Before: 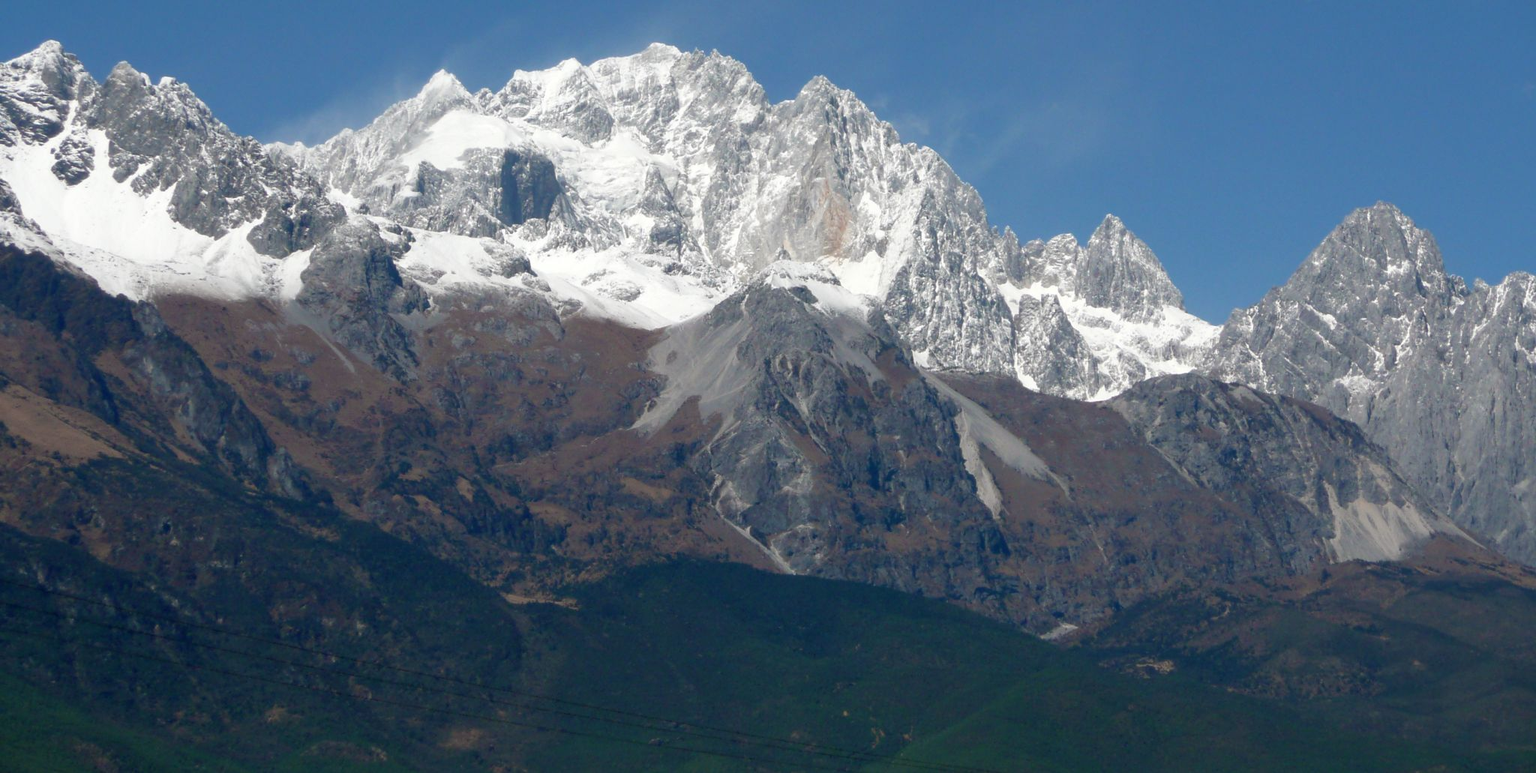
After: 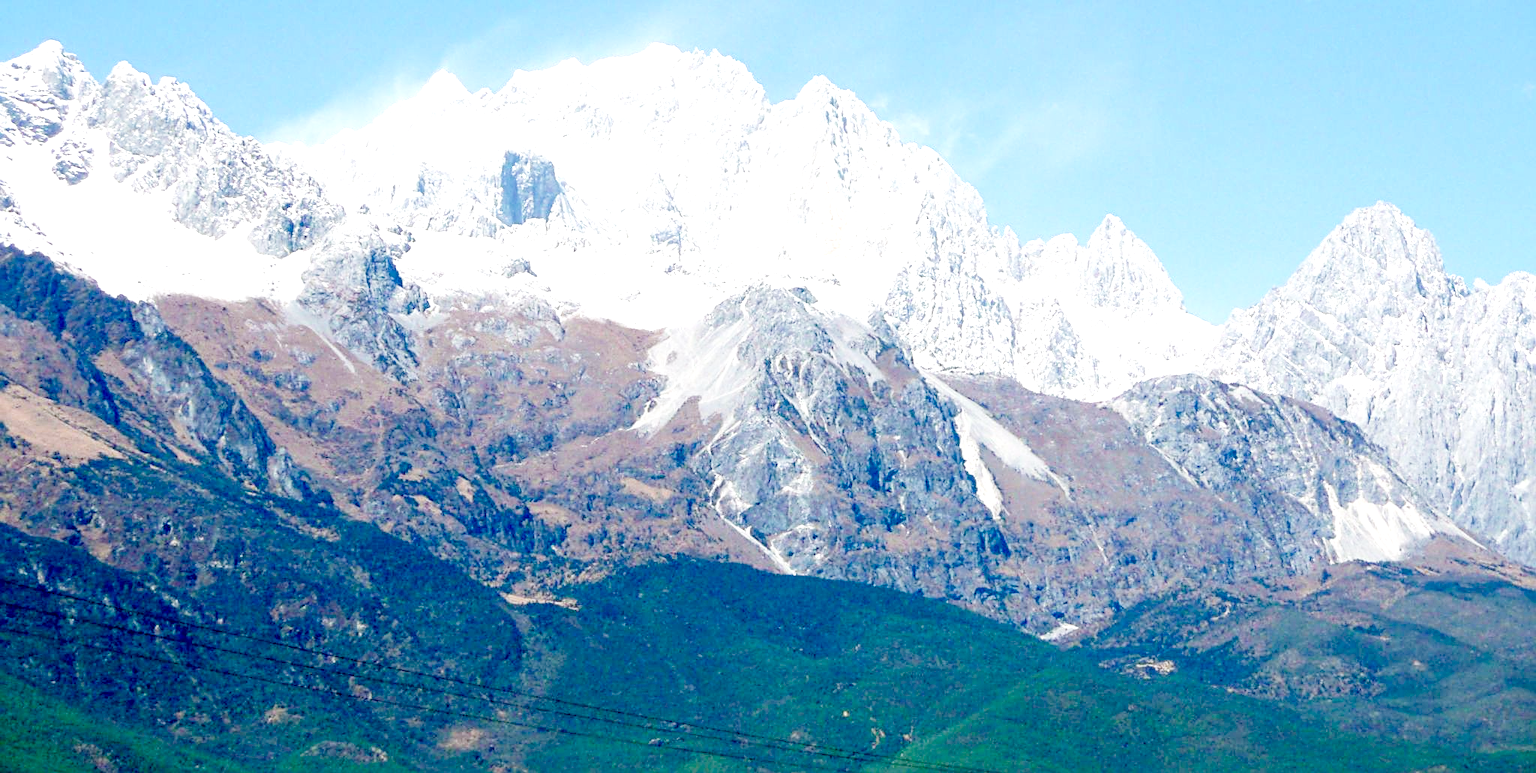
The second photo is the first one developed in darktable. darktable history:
exposure: black level correction 0.009, exposure 1.425 EV, compensate highlight preservation false
base curve: curves: ch0 [(0, 0) (0.008, 0.007) (0.022, 0.029) (0.048, 0.089) (0.092, 0.197) (0.191, 0.399) (0.275, 0.534) (0.357, 0.65) (0.477, 0.78) (0.542, 0.833) (0.799, 0.973) (1, 1)], preserve colors none
sharpen: radius 2.767
local contrast: highlights 100%, shadows 100%, detail 120%, midtone range 0.2
